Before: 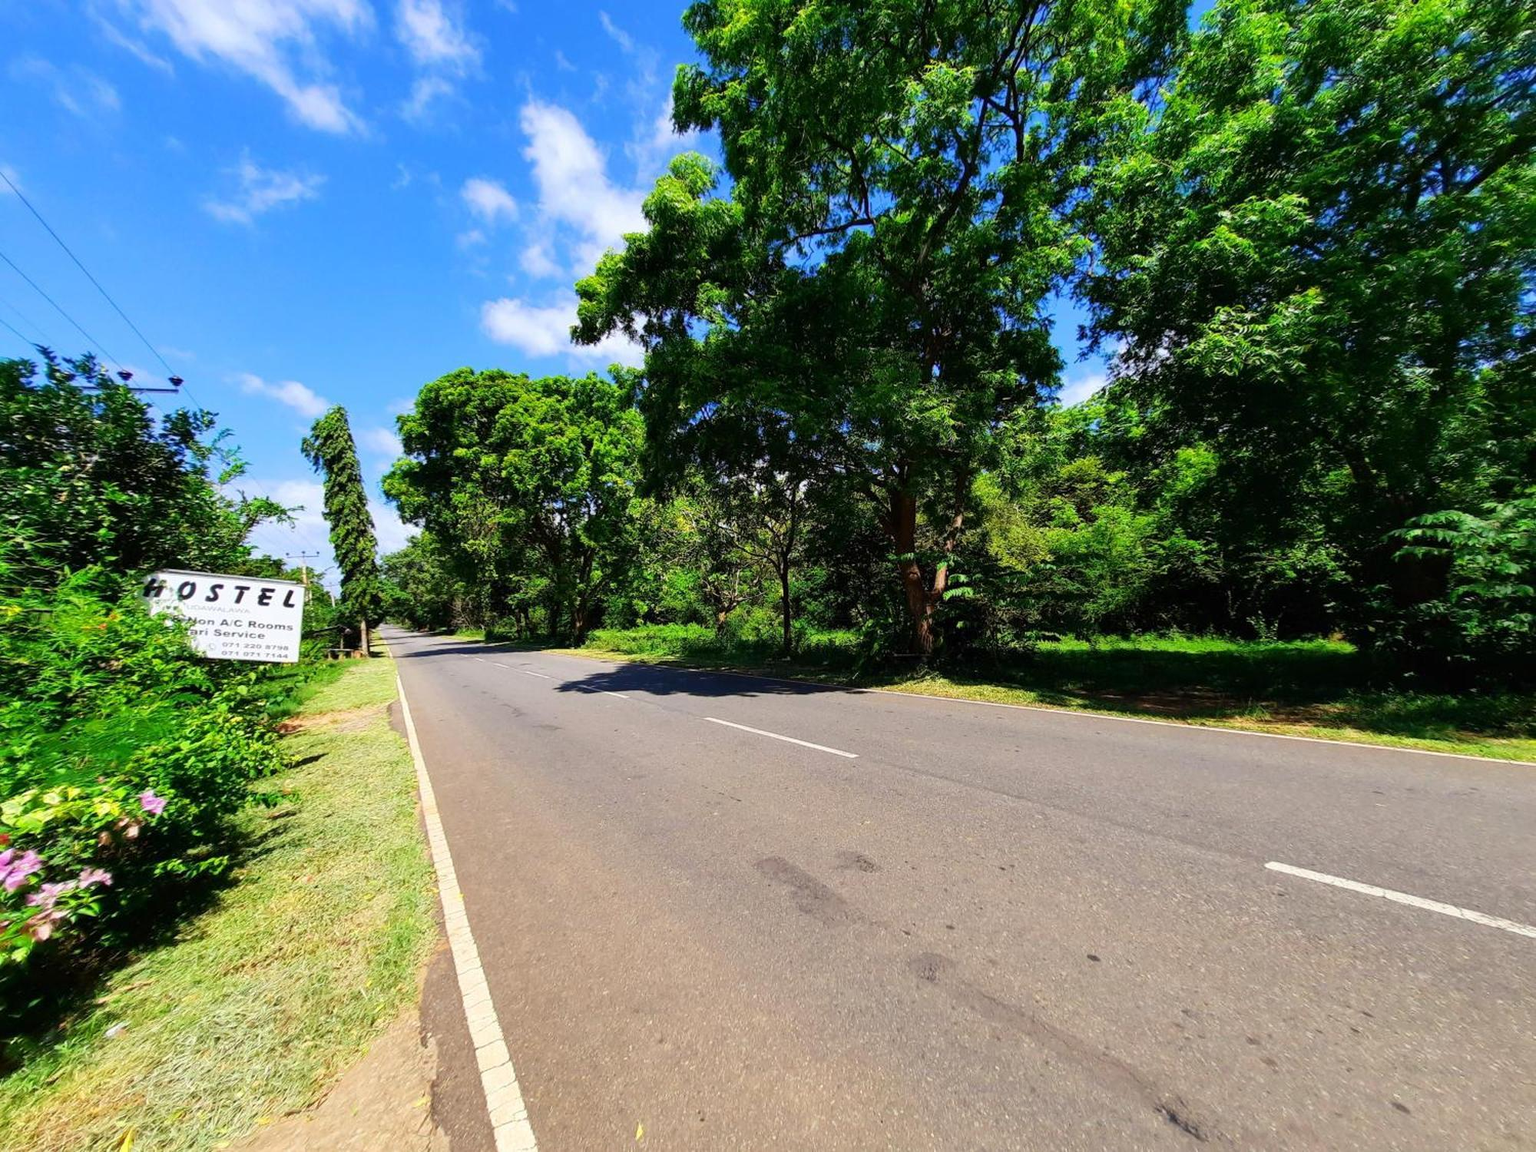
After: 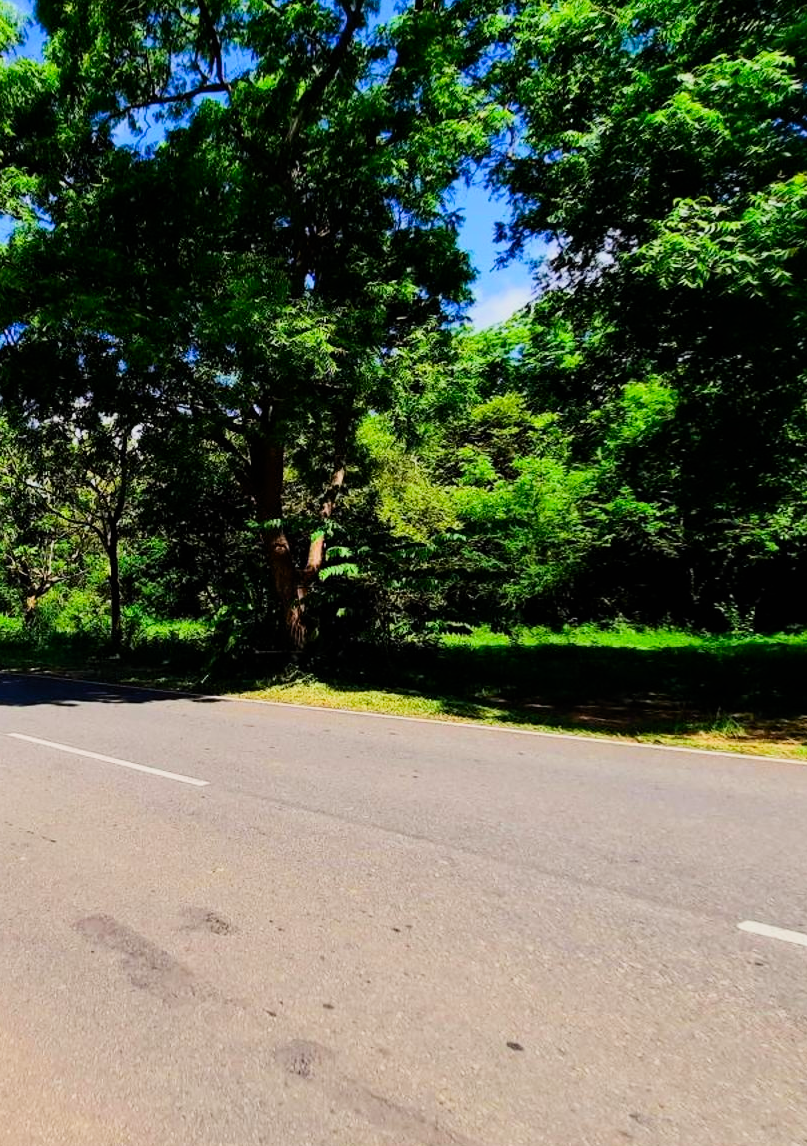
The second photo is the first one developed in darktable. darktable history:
contrast brightness saturation: contrast 0.235, brightness 0.105, saturation 0.293
crop: left 45.453%, top 13.416%, right 14.165%, bottom 10.152%
filmic rgb: black relative exposure -7.65 EV, white relative exposure 4.56 EV, hardness 3.61
